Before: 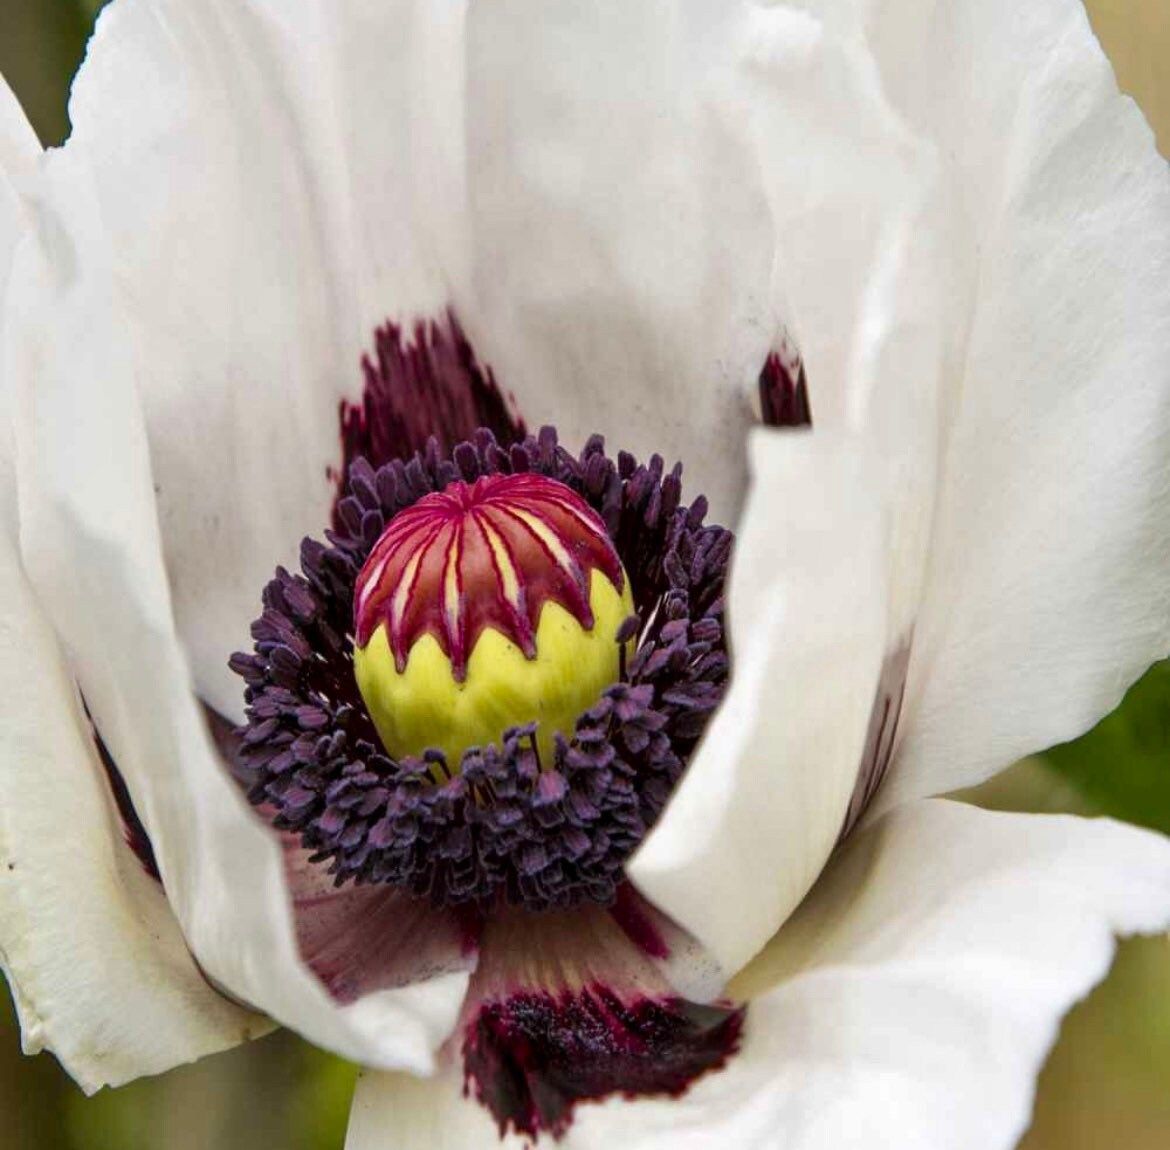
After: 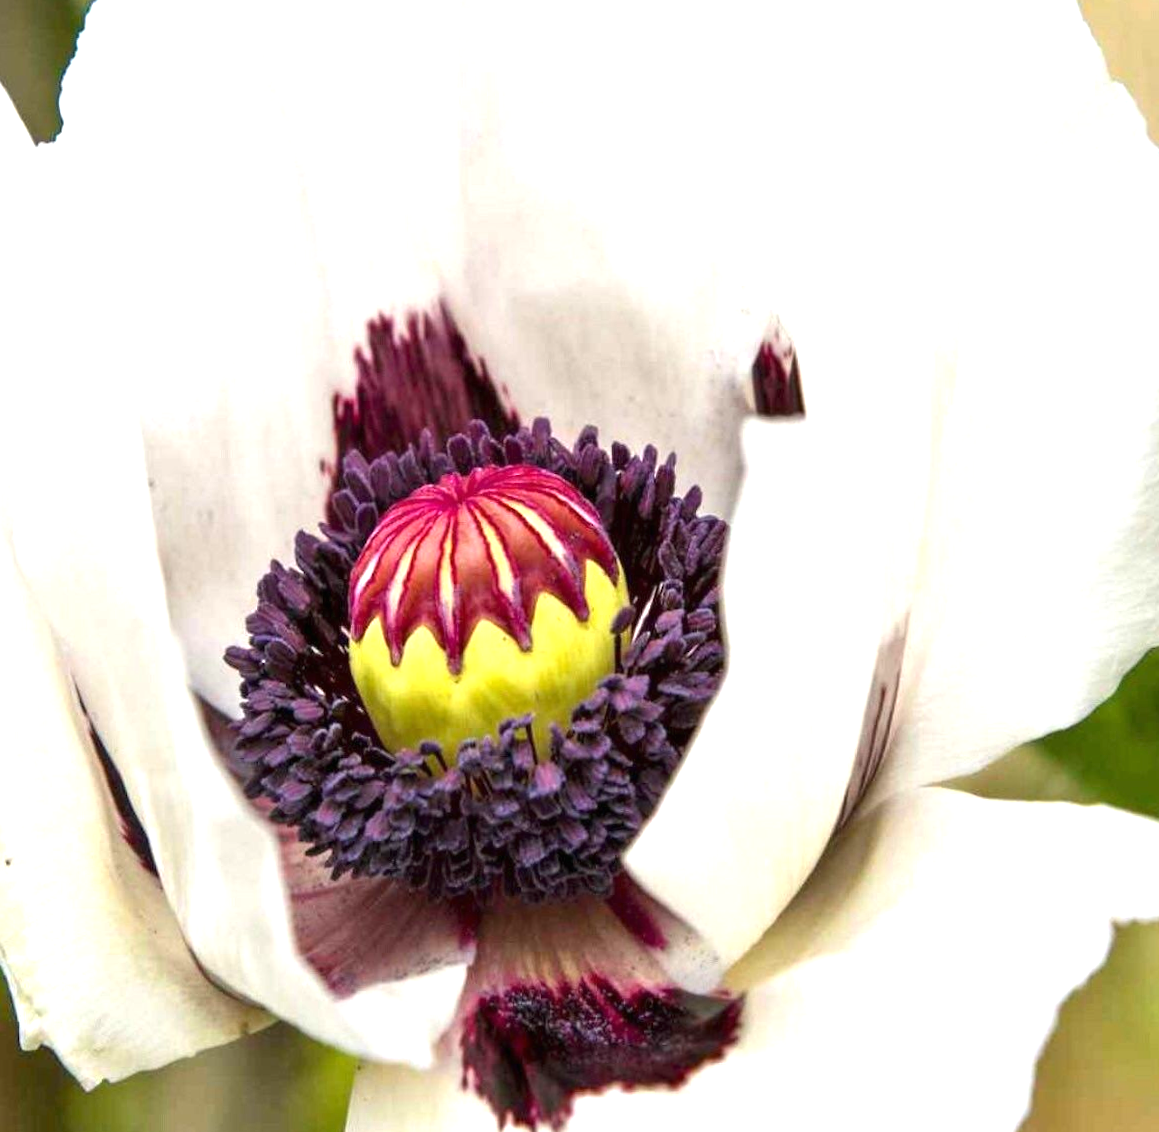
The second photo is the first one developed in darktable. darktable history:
rotate and perspective: rotation -0.45°, automatic cropping original format, crop left 0.008, crop right 0.992, crop top 0.012, crop bottom 0.988
exposure: black level correction 0, exposure 0.95 EV, compensate exposure bias true, compensate highlight preservation false
